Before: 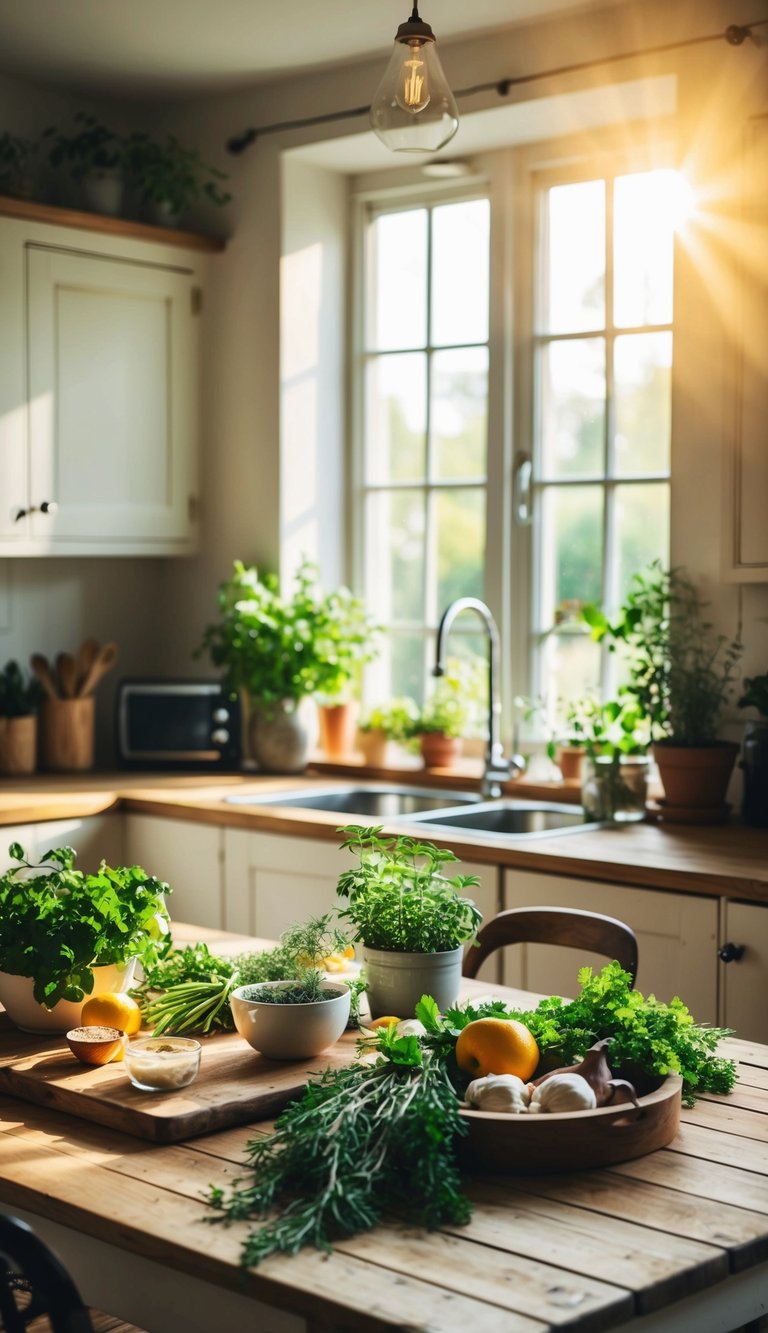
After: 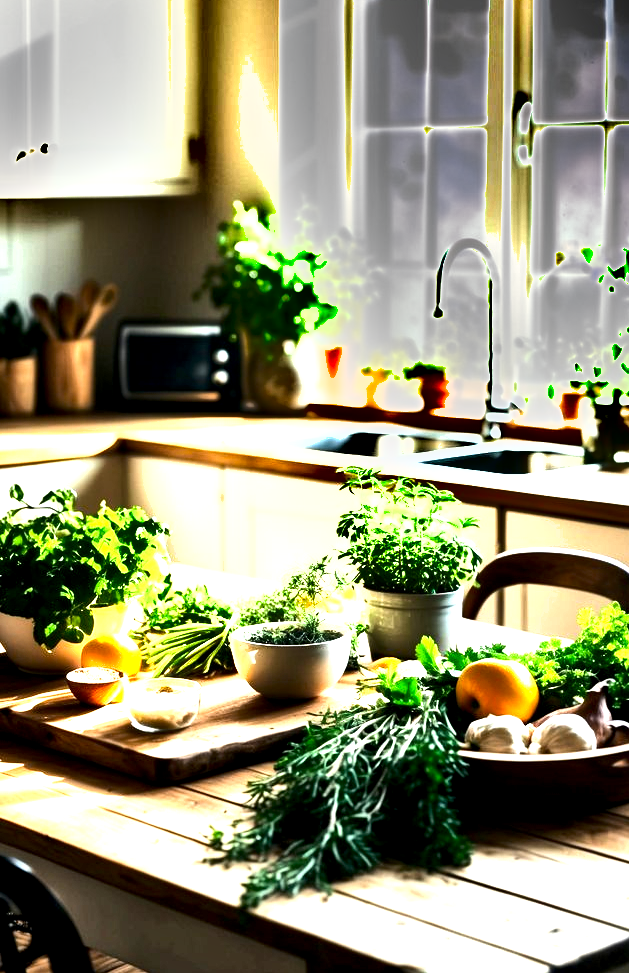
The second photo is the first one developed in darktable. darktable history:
crop: top 26.977%, right 18.057%
tone equalizer: -8 EV -1.1 EV, -7 EV -1.04 EV, -6 EV -0.877 EV, -5 EV -0.565 EV, -3 EV 0.593 EV, -2 EV 0.877 EV, -1 EV 1 EV, +0 EV 1.07 EV, edges refinement/feathering 500, mask exposure compensation -1.57 EV, preserve details no
exposure: black level correction 0.011, exposure 1.087 EV, compensate highlight preservation false
shadows and highlights: shadows color adjustment 97.68%, low approximation 0.01, soften with gaussian
